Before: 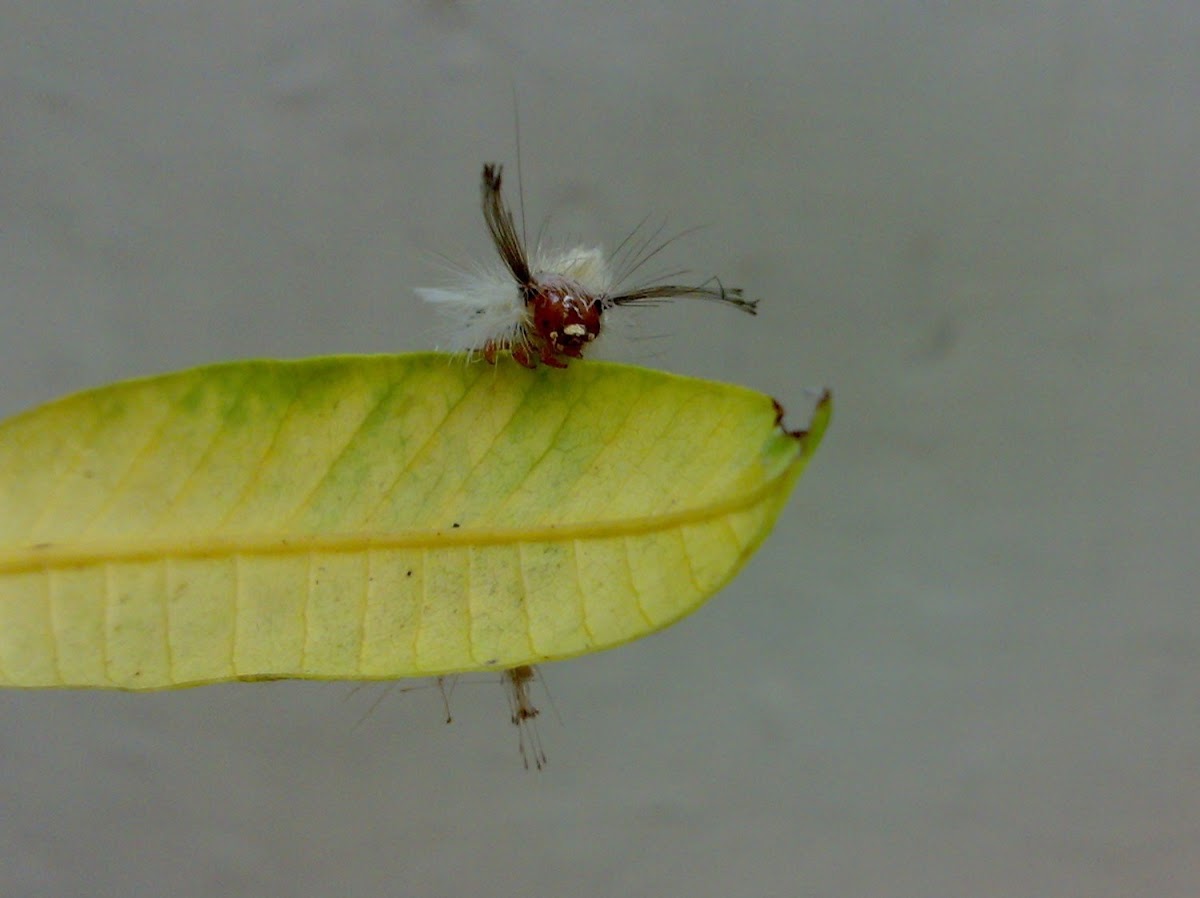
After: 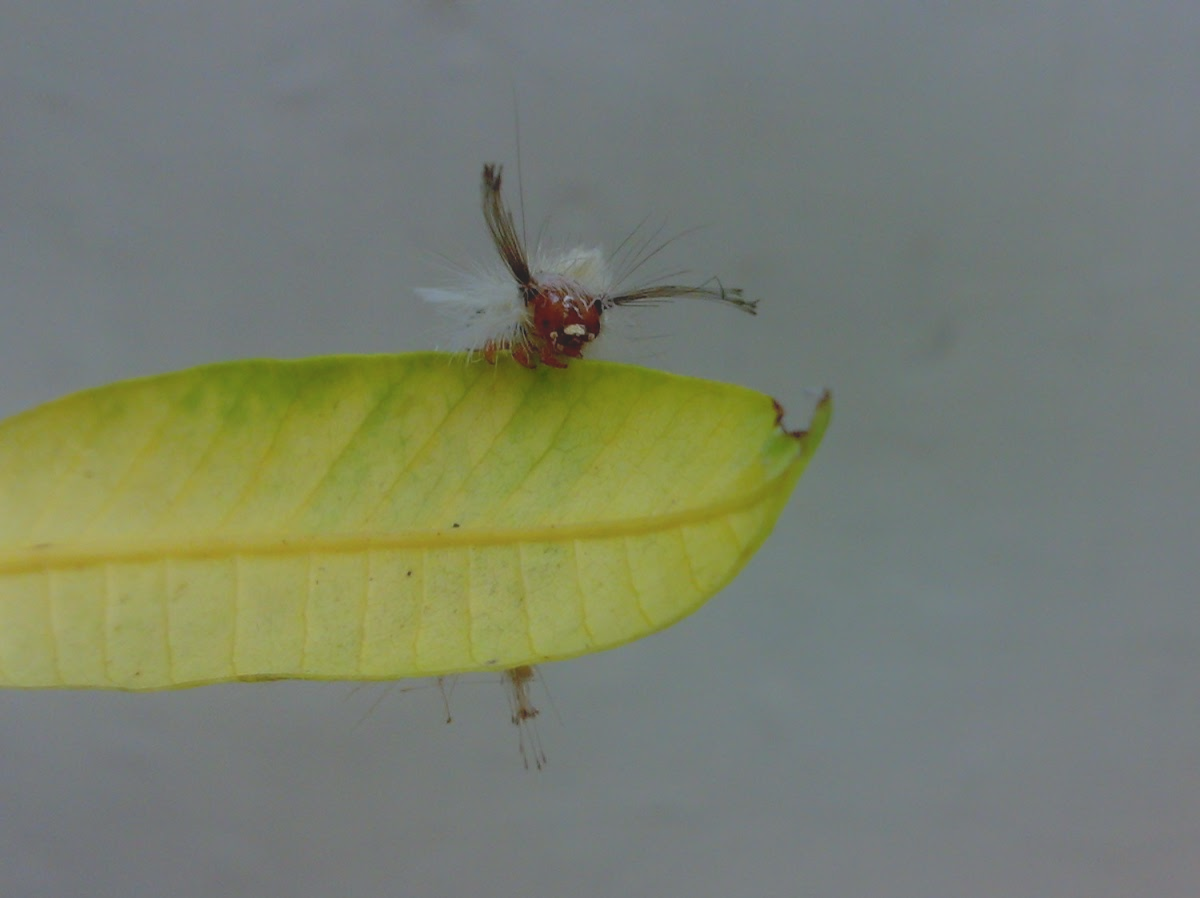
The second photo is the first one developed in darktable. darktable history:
color calibration: illuminant as shot in camera, x 0.358, y 0.373, temperature 4628.91 K
contrast equalizer: octaves 7, y [[0.6 ×6], [0.55 ×6], [0 ×6], [0 ×6], [0 ×6]], mix -1
